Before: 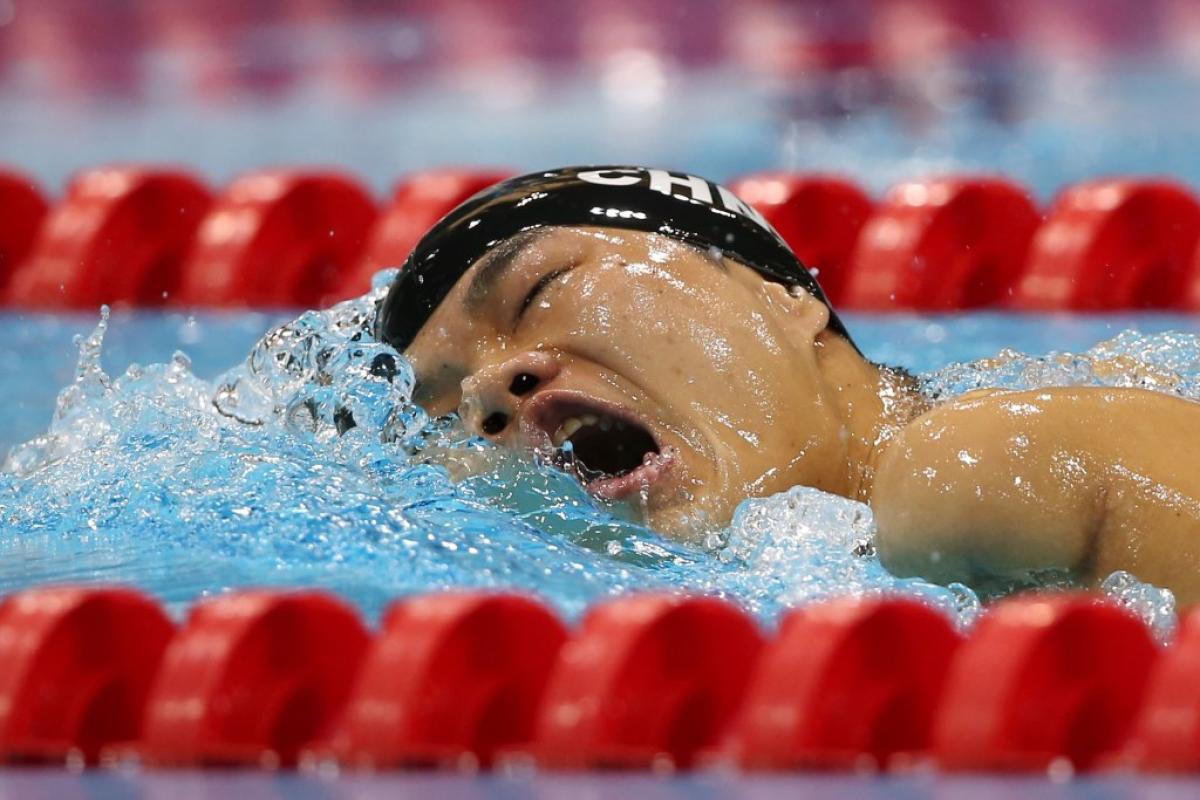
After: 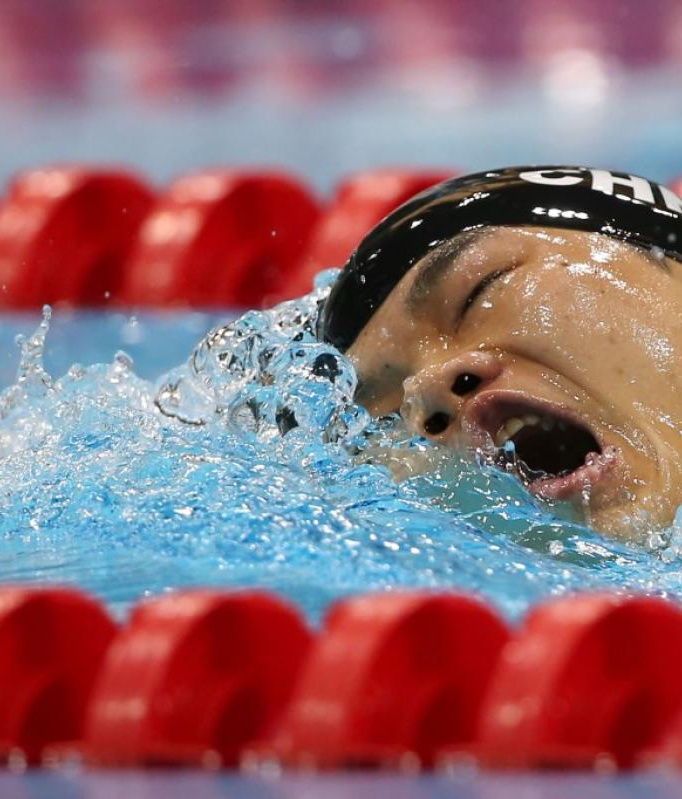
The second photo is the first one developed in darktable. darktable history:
crop: left 4.903%, right 38.213%
